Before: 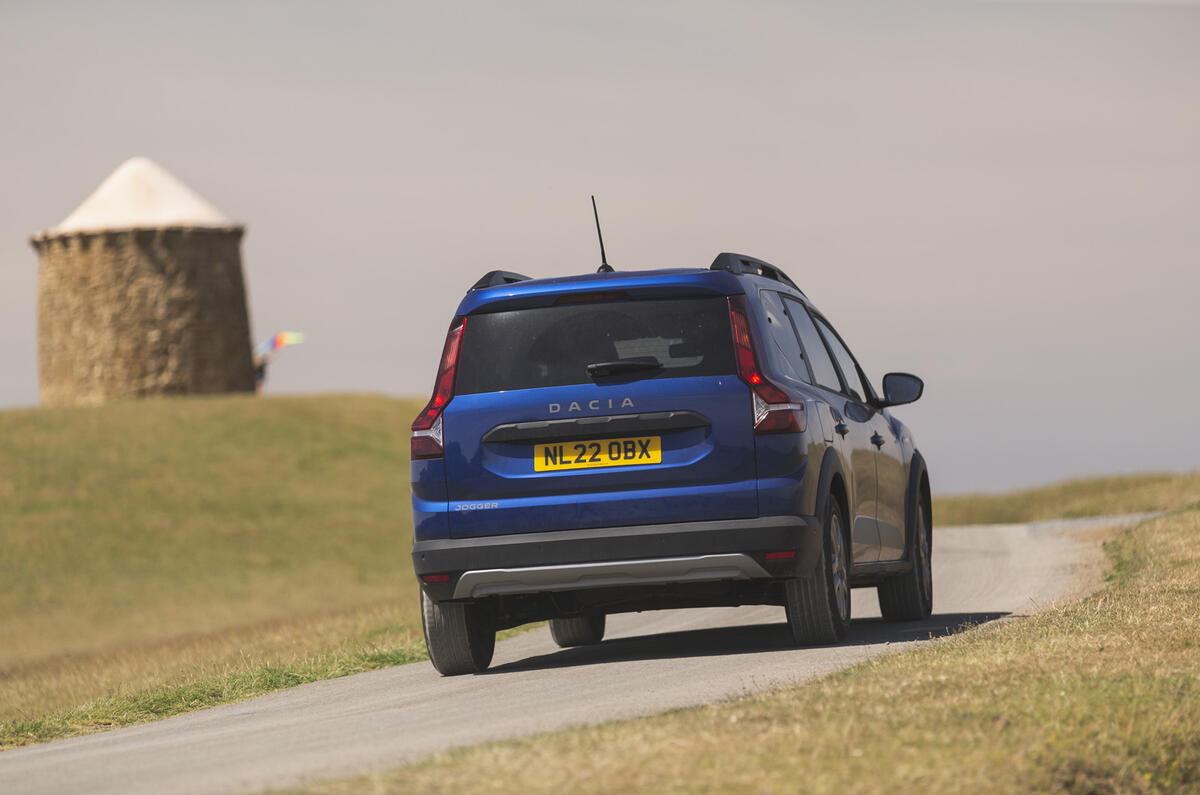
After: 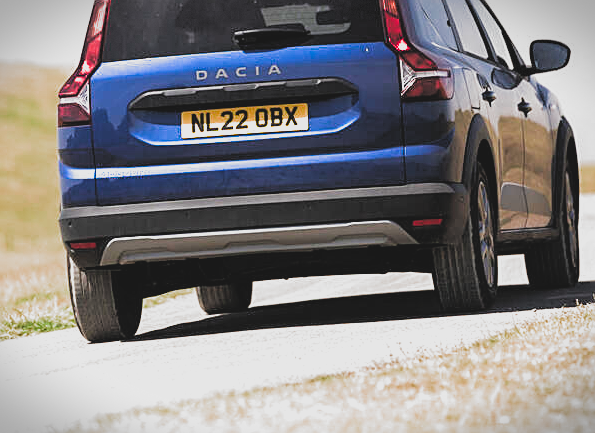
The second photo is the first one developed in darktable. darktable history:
filmic rgb: black relative exposure -3.63 EV, white relative exposure 2.15 EV, hardness 3.63, preserve chrominance RGB euclidean norm, color science v5 (2021), contrast in shadows safe, contrast in highlights safe
crop: left 29.459%, top 41.997%, right 20.899%, bottom 3.493%
exposure: black level correction 0, exposure 0.866 EV, compensate exposure bias true, compensate highlight preservation false
sharpen: on, module defaults
contrast brightness saturation: contrast -0.171, saturation 0.187
vignetting: fall-off start 100.17%, width/height ratio 1.322, dithering 8-bit output
